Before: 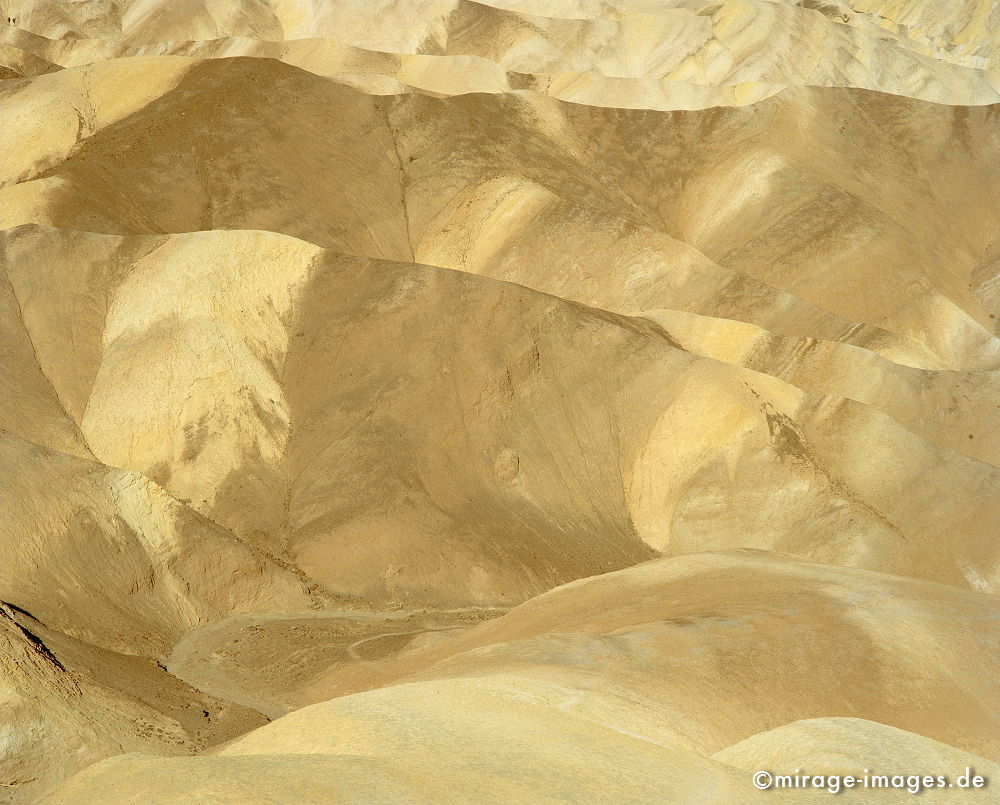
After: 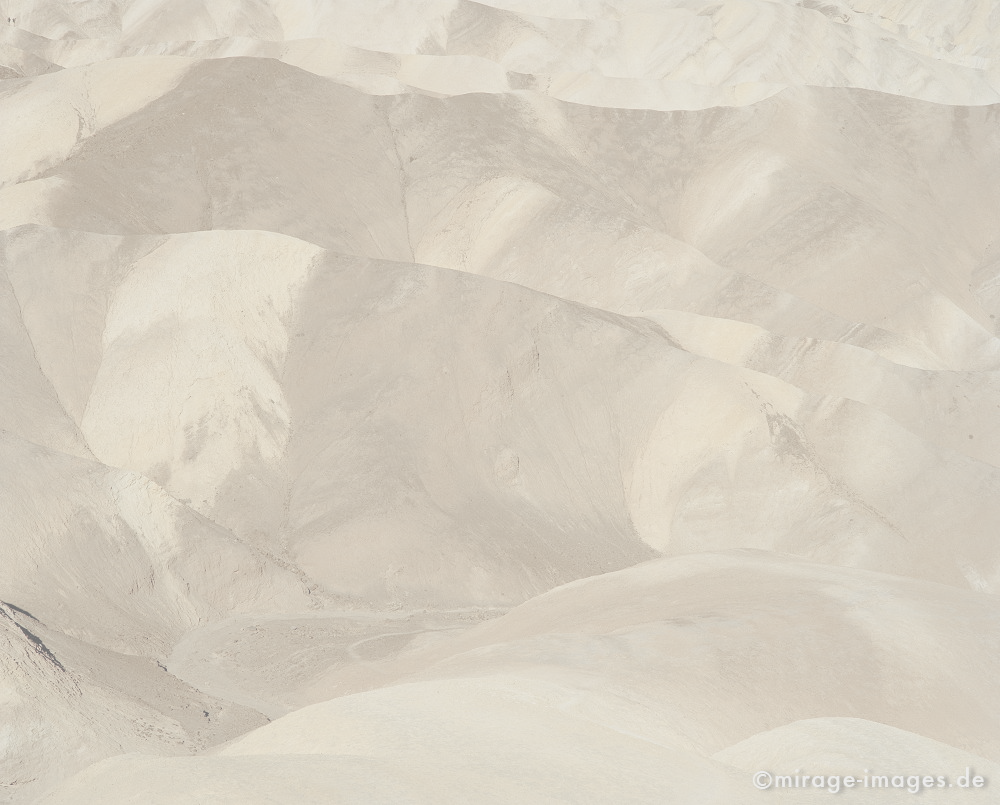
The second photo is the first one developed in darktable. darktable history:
contrast brightness saturation: contrast -0.32, brightness 0.75, saturation -0.78
tone equalizer: on, module defaults
